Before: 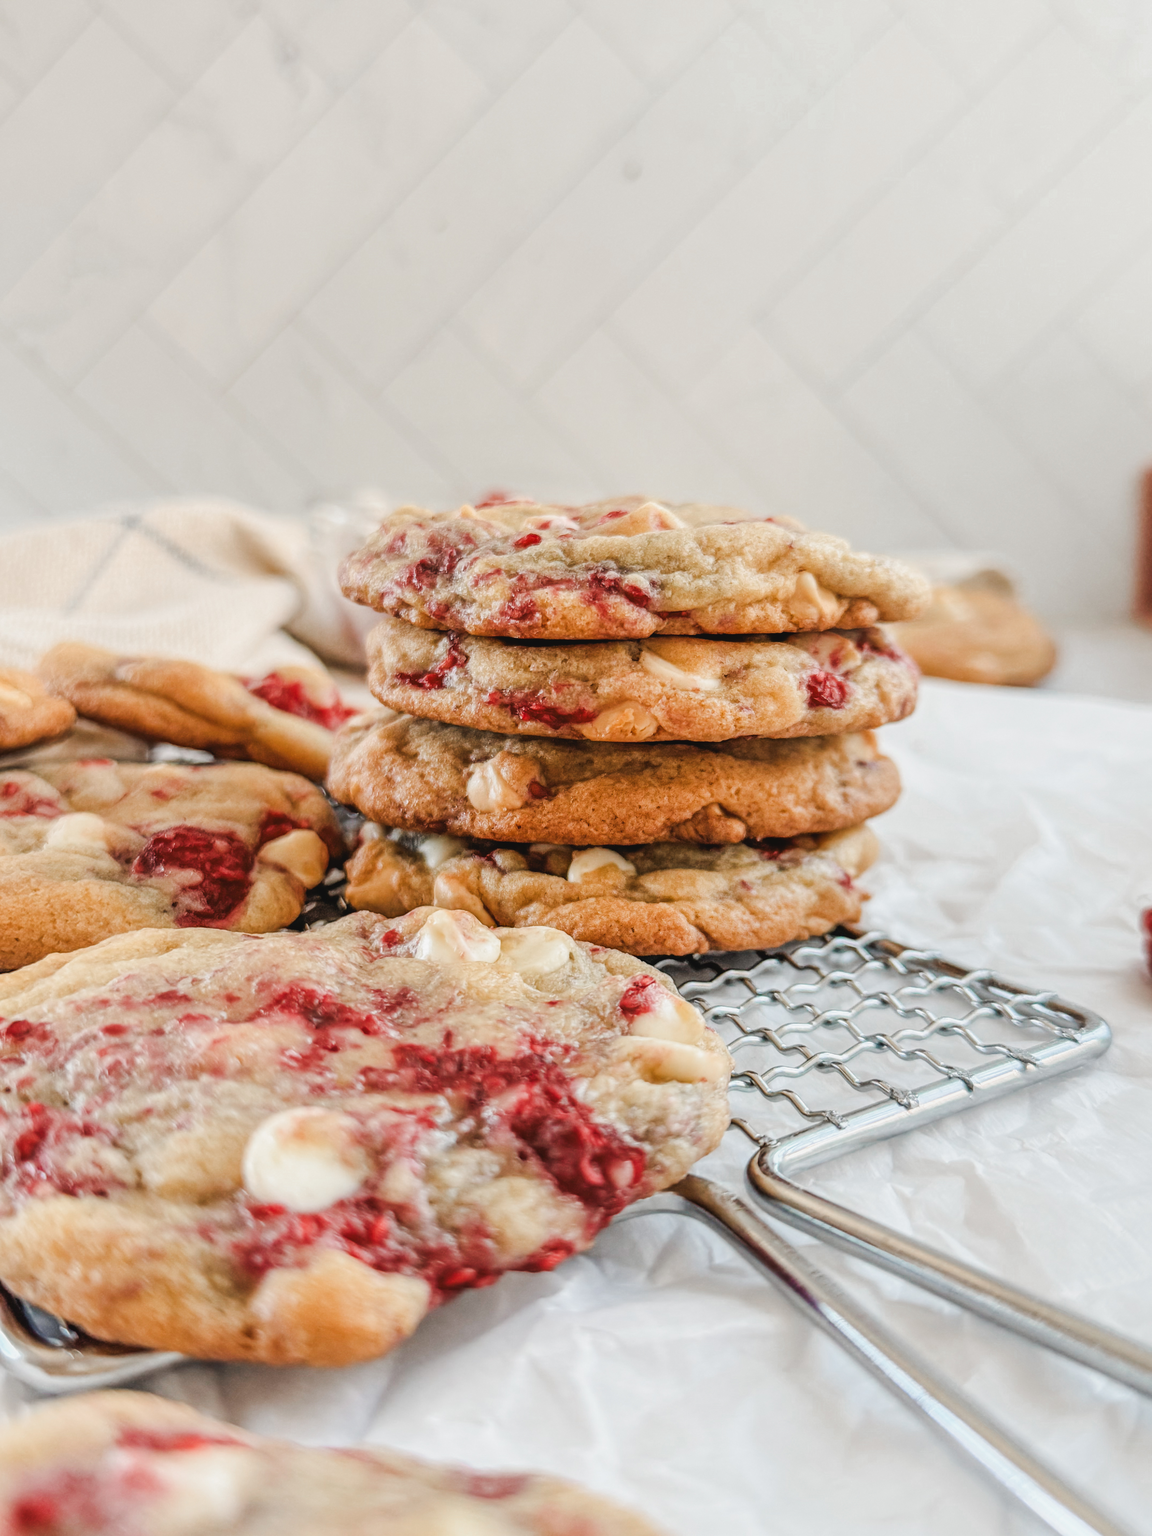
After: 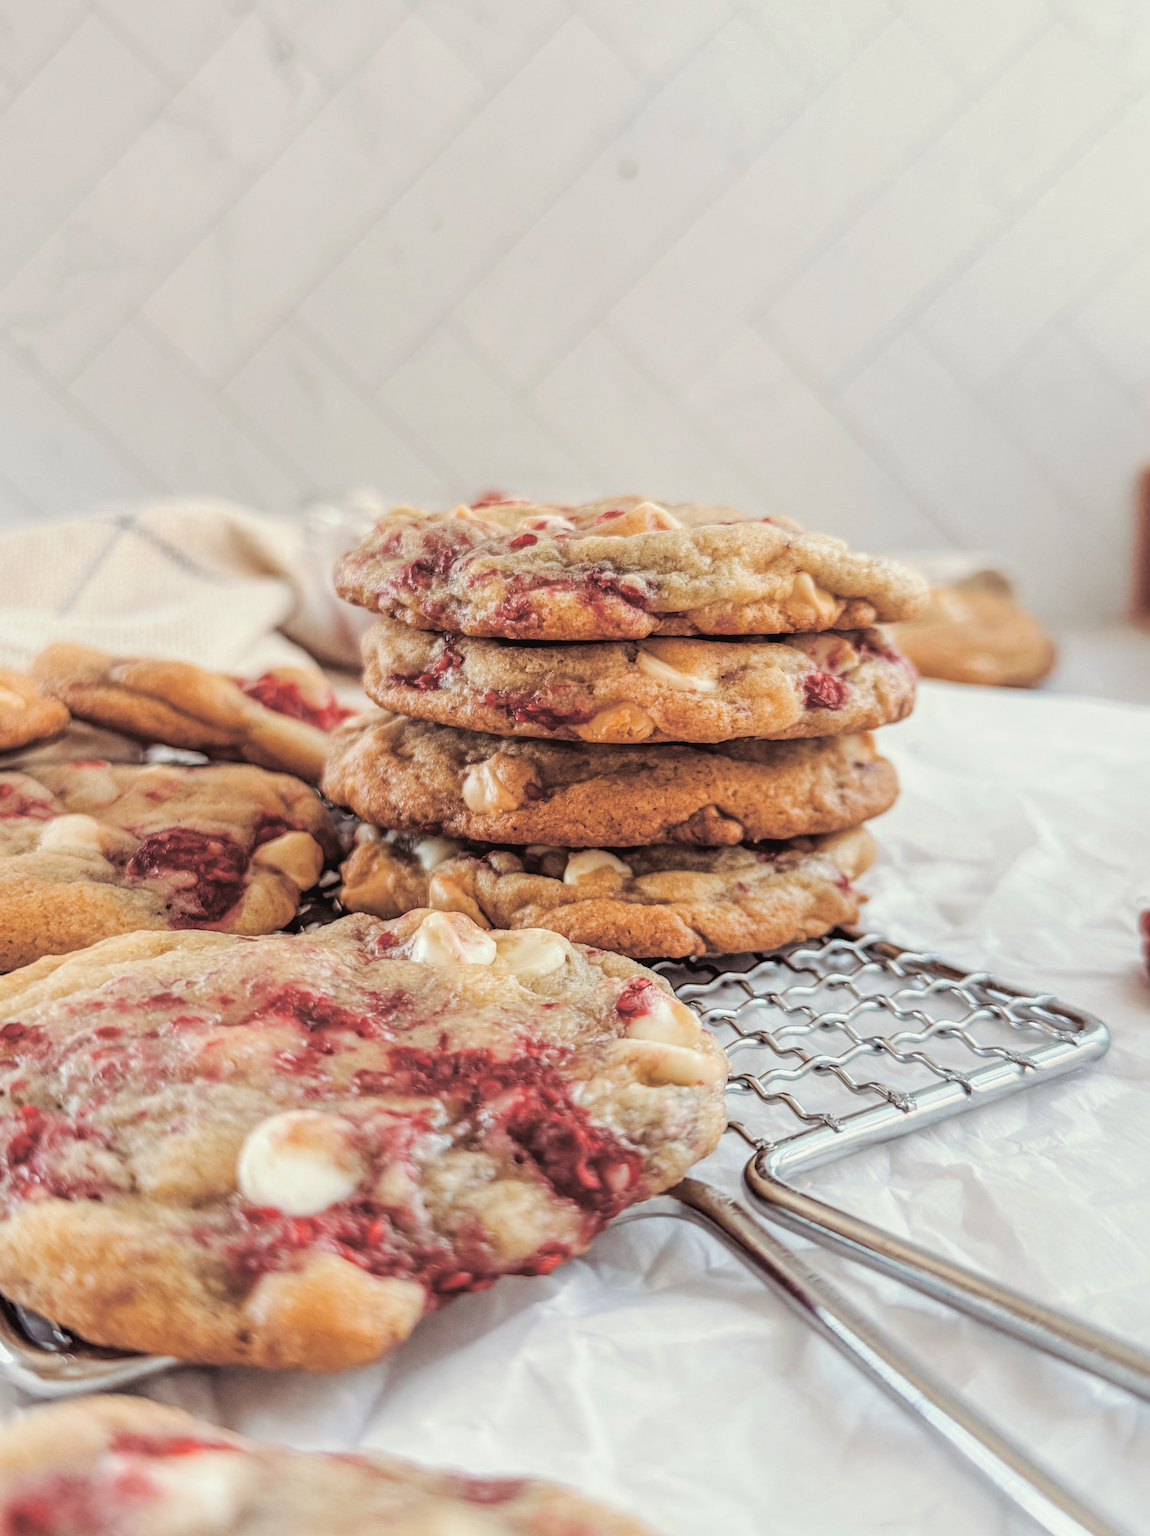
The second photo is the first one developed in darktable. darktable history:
crop and rotate: left 0.614%, top 0.179%, bottom 0.309%
split-toning: shadows › saturation 0.2
haze removal: compatibility mode true, adaptive false
